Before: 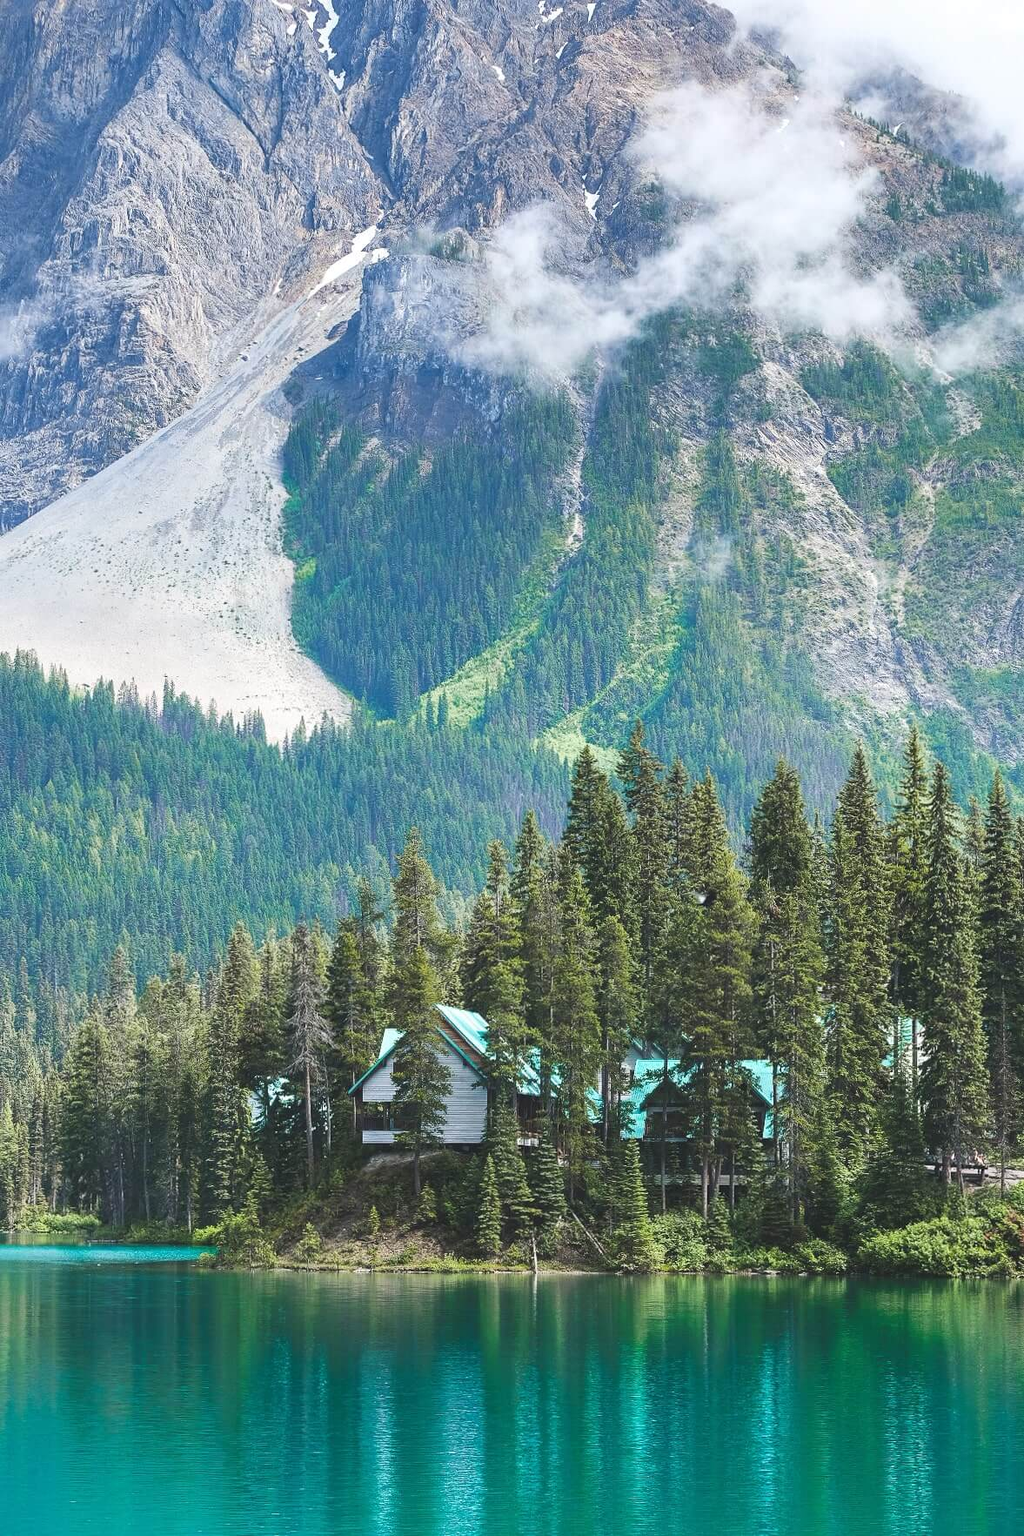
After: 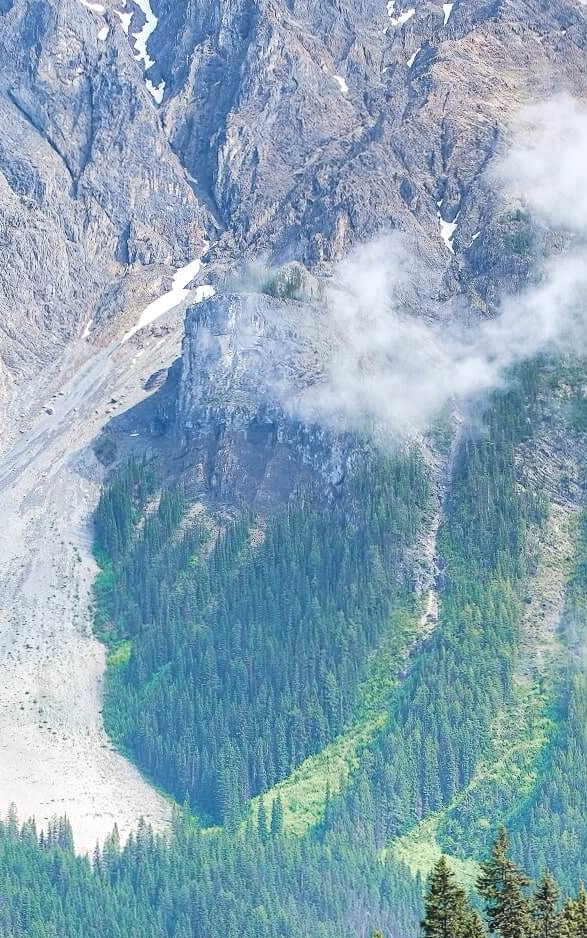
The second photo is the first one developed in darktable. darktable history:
tone curve: curves: ch0 [(0, 0) (0.003, 0.041) (0.011, 0.042) (0.025, 0.041) (0.044, 0.043) (0.069, 0.048) (0.1, 0.059) (0.136, 0.079) (0.177, 0.107) (0.224, 0.152) (0.277, 0.235) (0.335, 0.331) (0.399, 0.427) (0.468, 0.512) (0.543, 0.595) (0.623, 0.668) (0.709, 0.736) (0.801, 0.813) (0.898, 0.891) (1, 1)], color space Lab, independent channels, preserve colors none
crop: left 19.767%, right 30.345%, bottom 46.823%
tone equalizer: mask exposure compensation -0.5 EV
